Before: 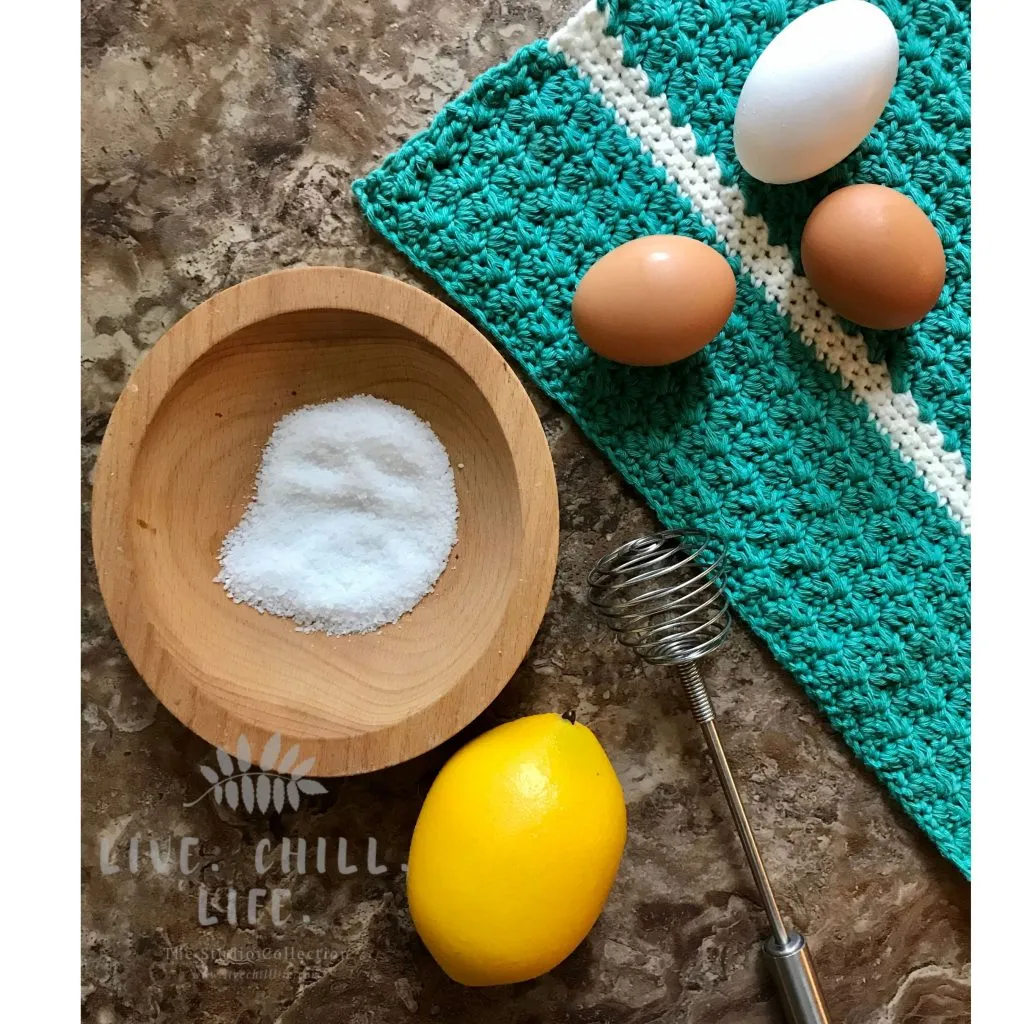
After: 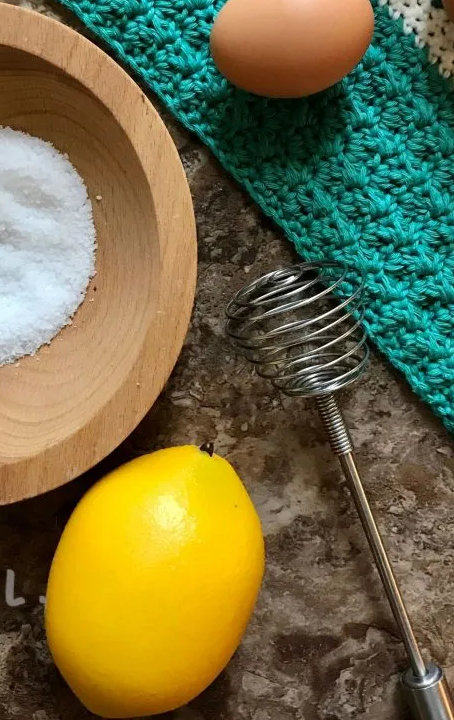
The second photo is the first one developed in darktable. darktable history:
crop: left 35.432%, top 26.233%, right 20.145%, bottom 3.432%
tone equalizer: on, module defaults
